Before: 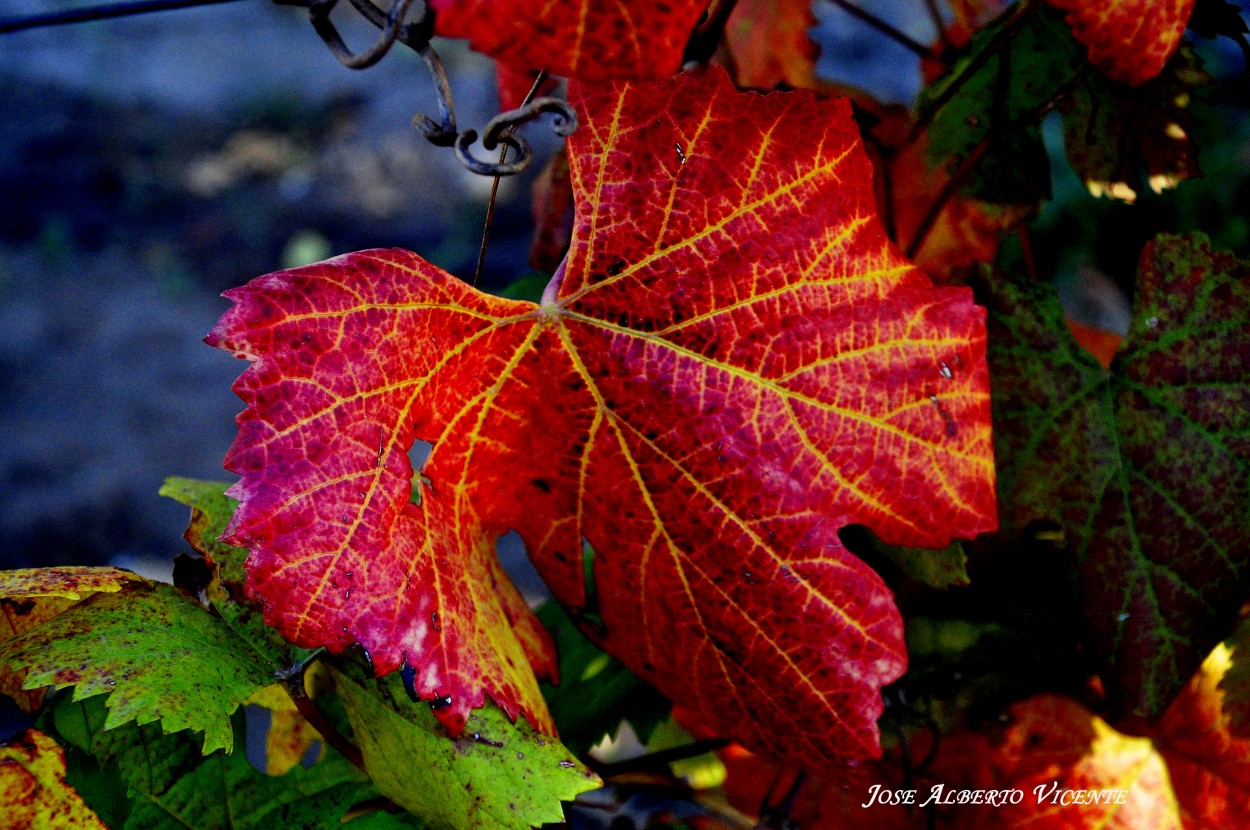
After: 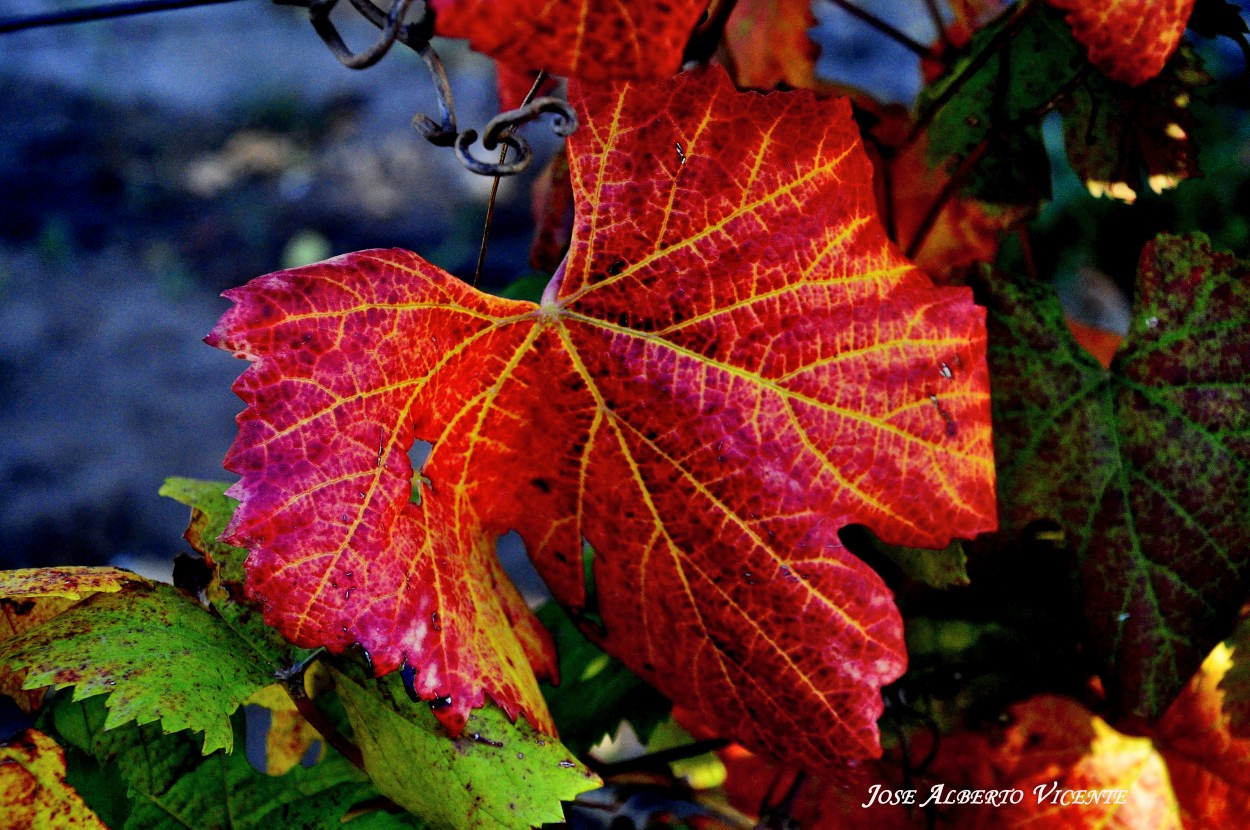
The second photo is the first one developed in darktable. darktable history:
shadows and highlights: shadows 36.33, highlights -27.92, soften with gaussian
